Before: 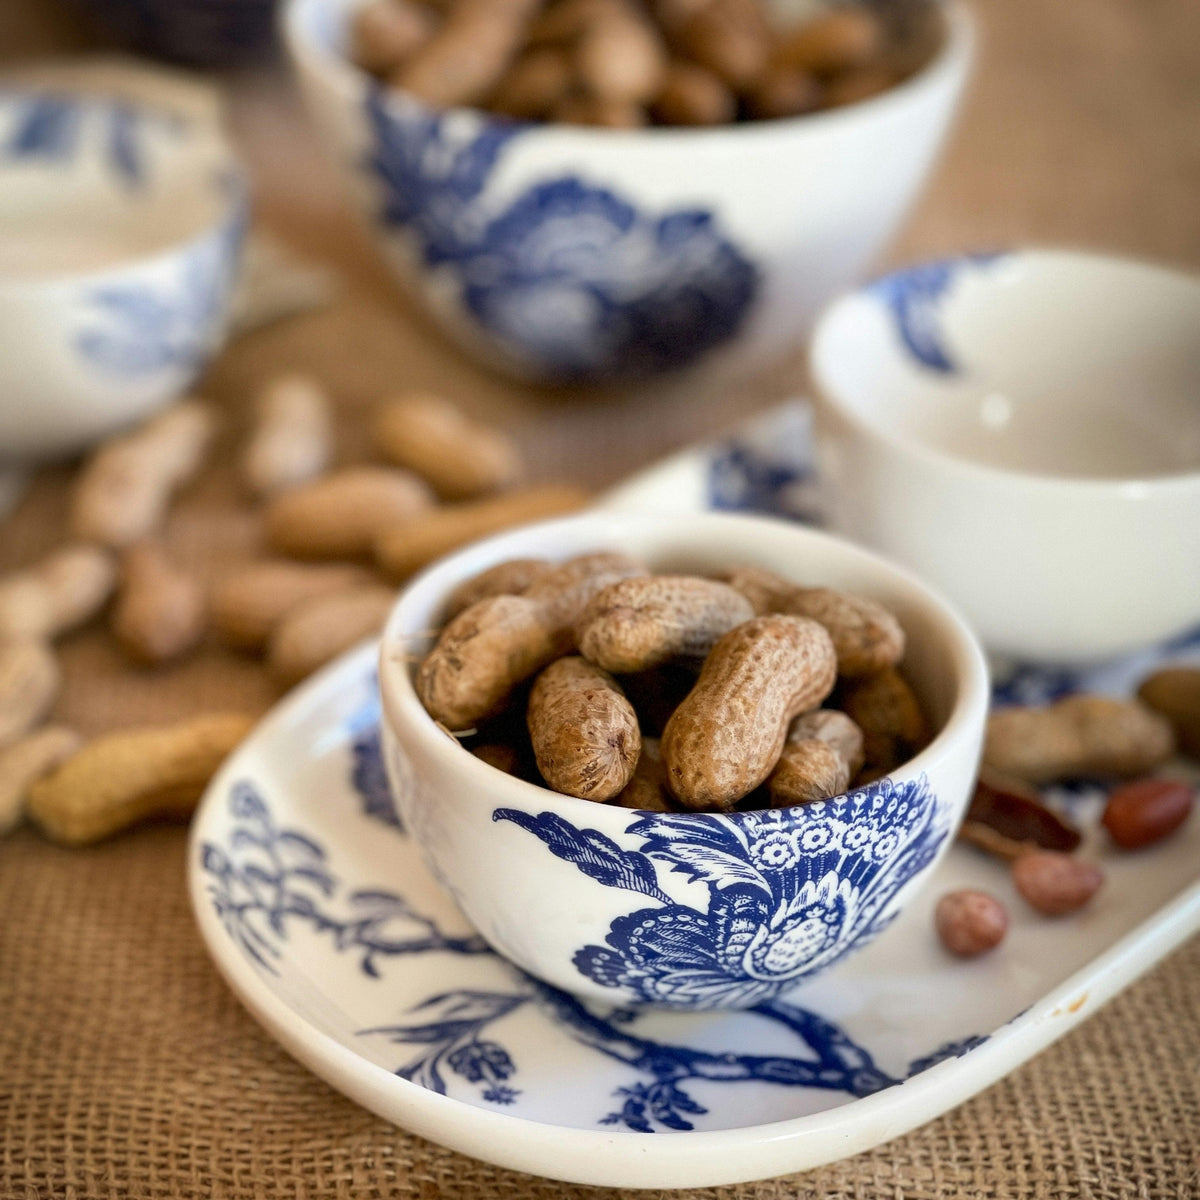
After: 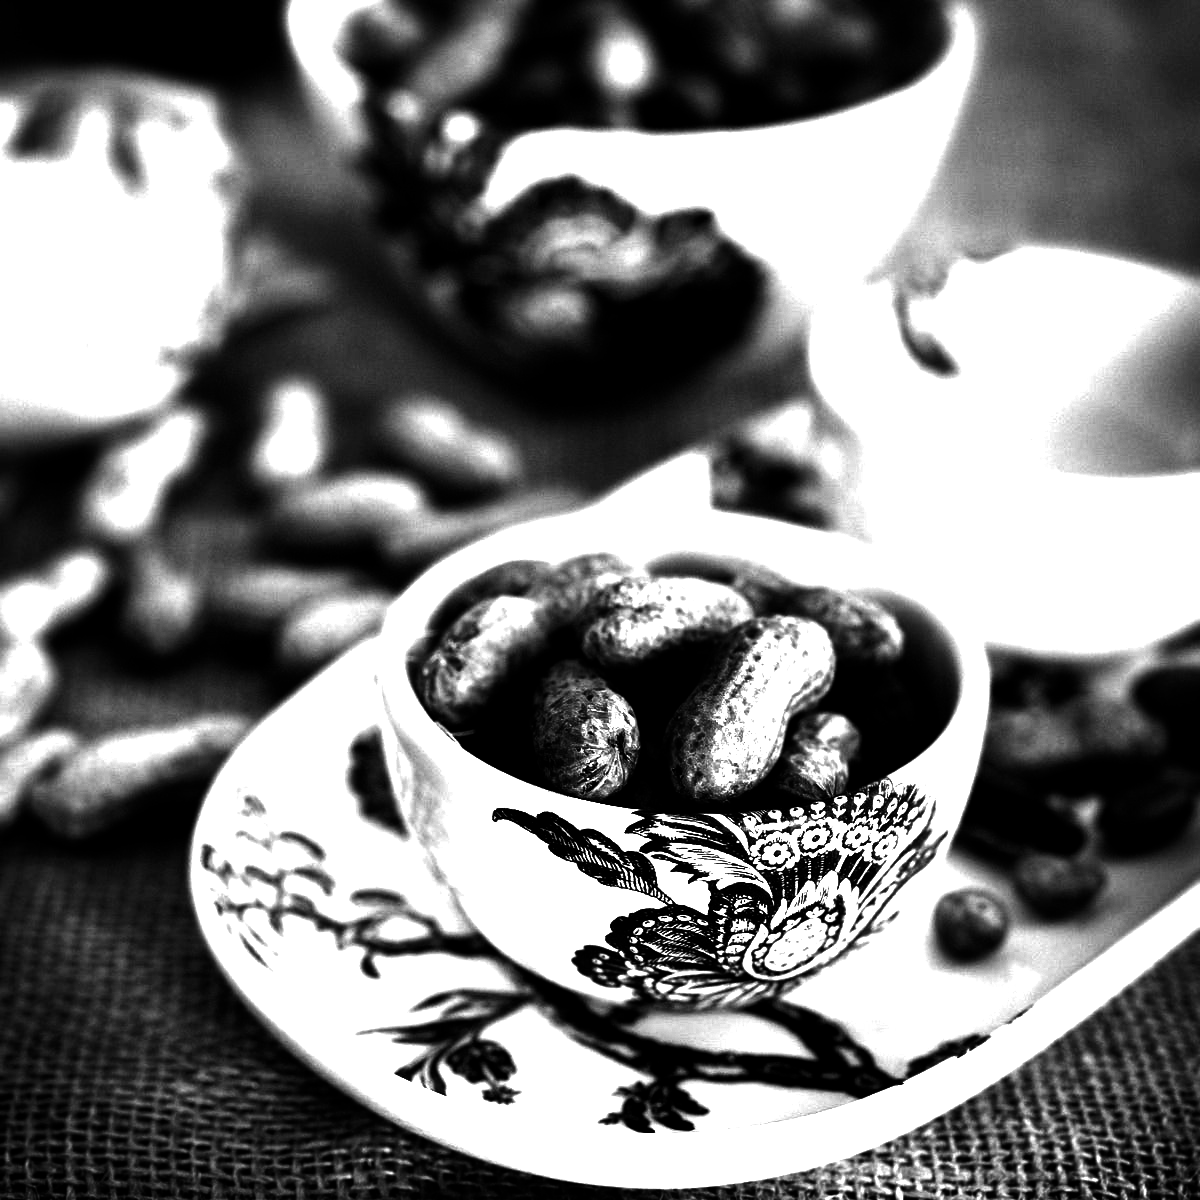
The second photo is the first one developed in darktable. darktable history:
contrast brightness saturation: contrast 0.02, brightness -1, saturation -1
color balance rgb: shadows lift › luminance -21.66%, shadows lift › chroma 6.57%, shadows lift › hue 270°, power › chroma 0.68%, power › hue 60°, highlights gain › luminance 6.08%, highlights gain › chroma 1.33%, highlights gain › hue 90°, global offset › luminance -0.87%, perceptual saturation grading › global saturation 26.86%, perceptual saturation grading › highlights -28.39%, perceptual saturation grading › mid-tones 15.22%, perceptual saturation grading › shadows 33.98%, perceptual brilliance grading › highlights 10%, perceptual brilliance grading › mid-tones 5%
tone equalizer: -8 EV -1.08 EV, -7 EV -1.01 EV, -6 EV -0.867 EV, -5 EV -0.578 EV, -3 EV 0.578 EV, -2 EV 0.867 EV, -1 EV 1.01 EV, +0 EV 1.08 EV, edges refinement/feathering 500, mask exposure compensation -1.57 EV, preserve details no
